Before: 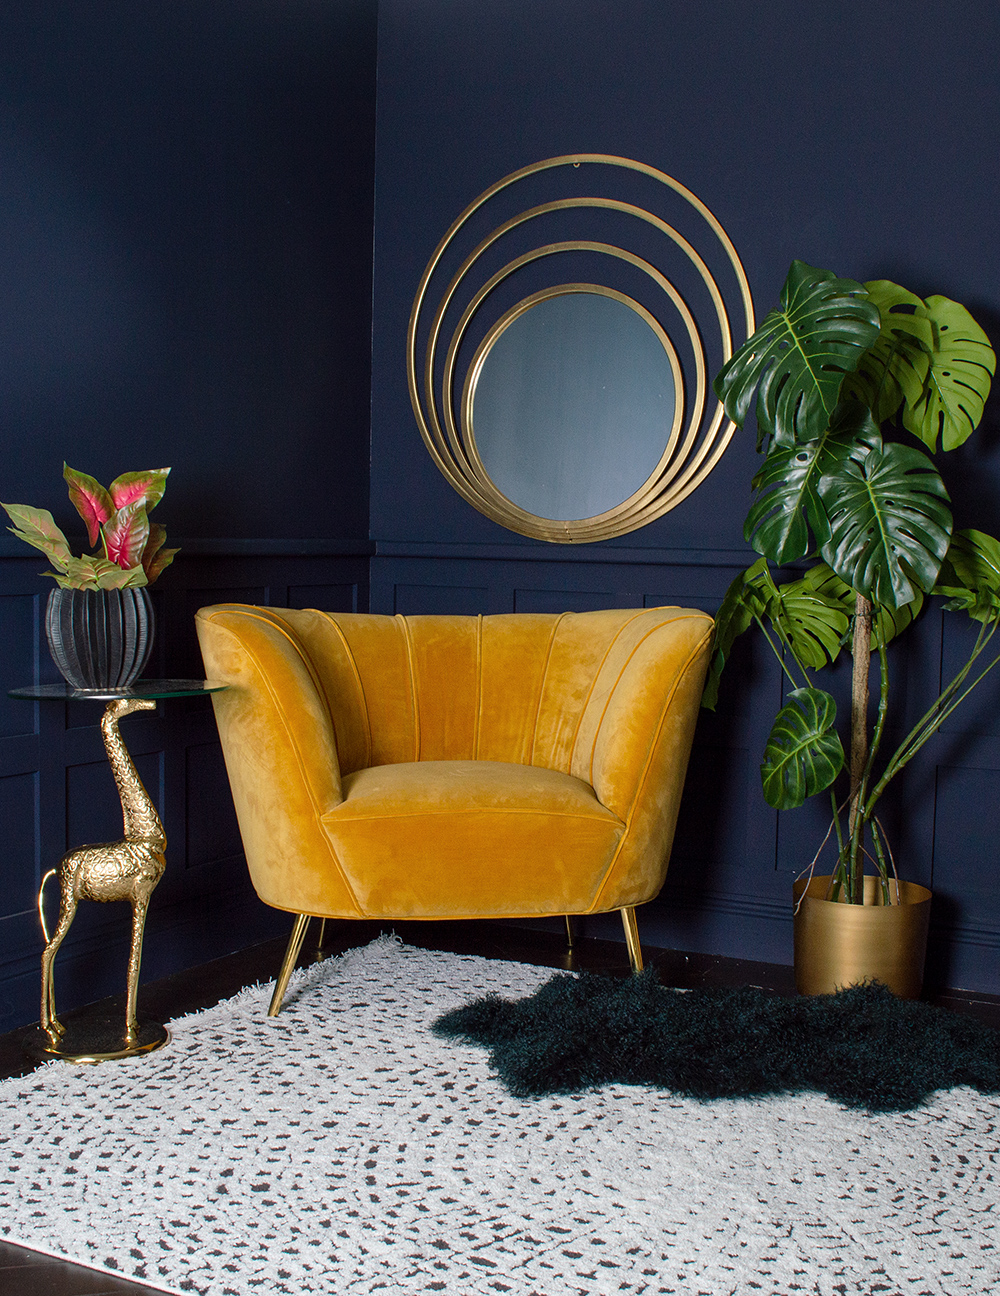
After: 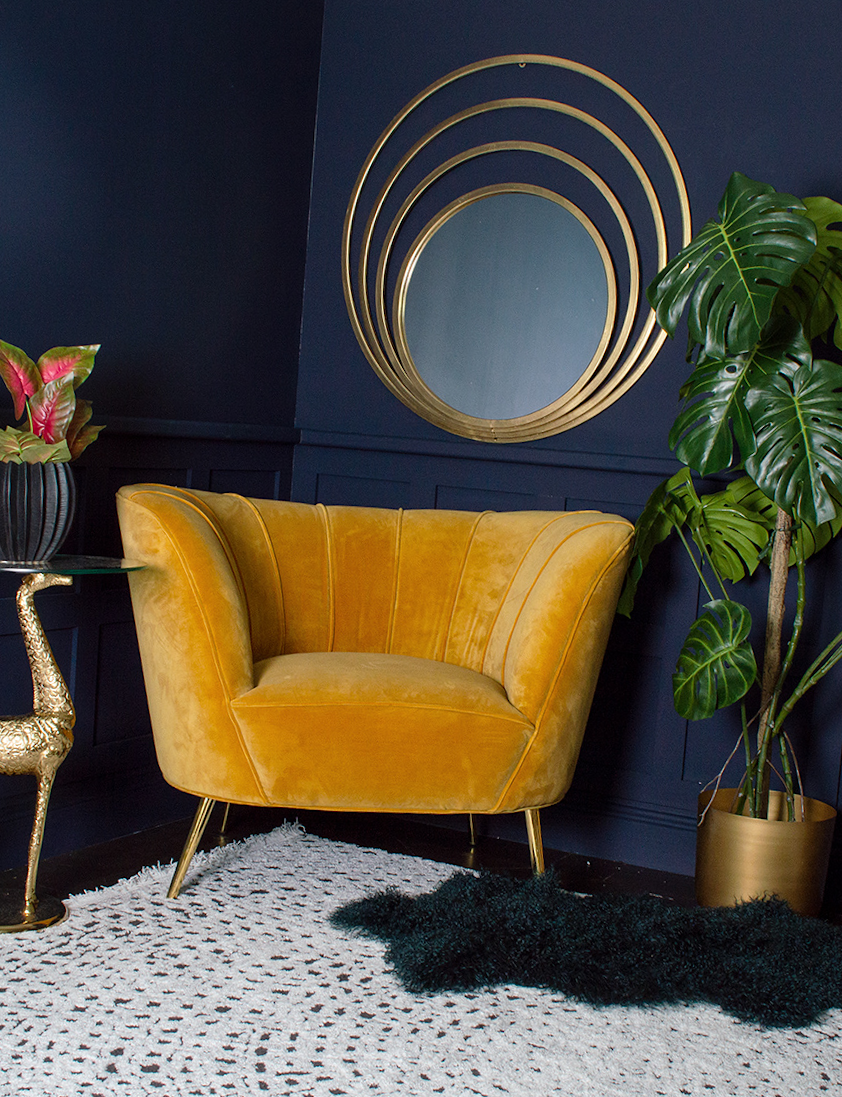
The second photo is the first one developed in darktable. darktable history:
crop and rotate: angle -3.17°, left 5.196%, top 5.173%, right 4.662%, bottom 4.243%
